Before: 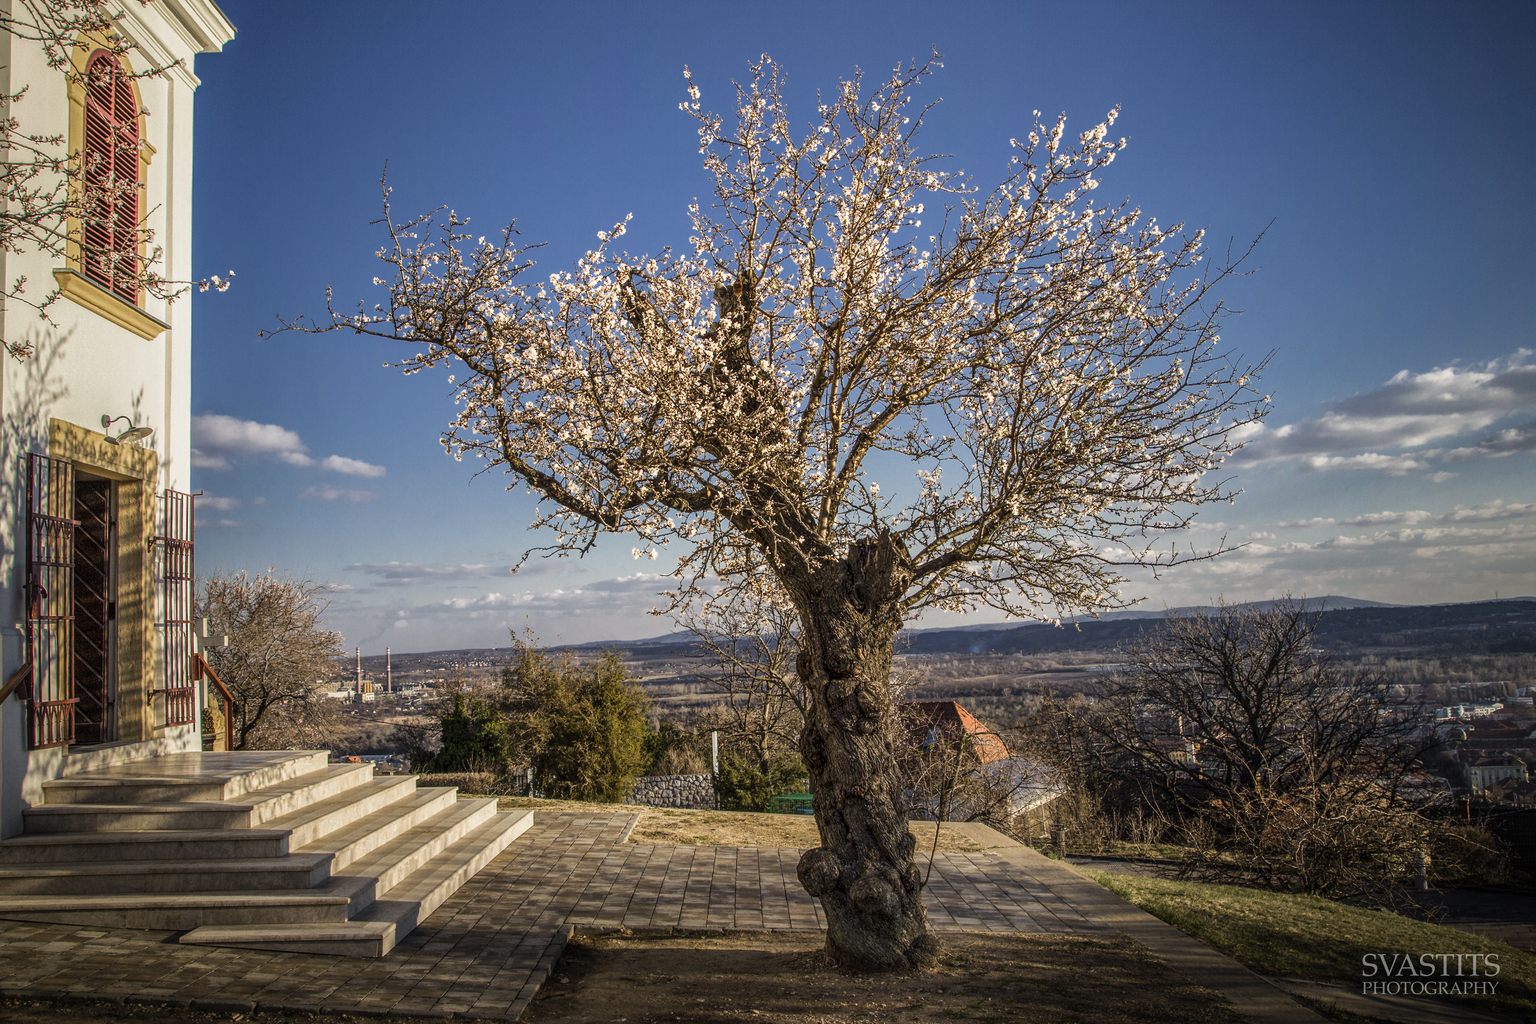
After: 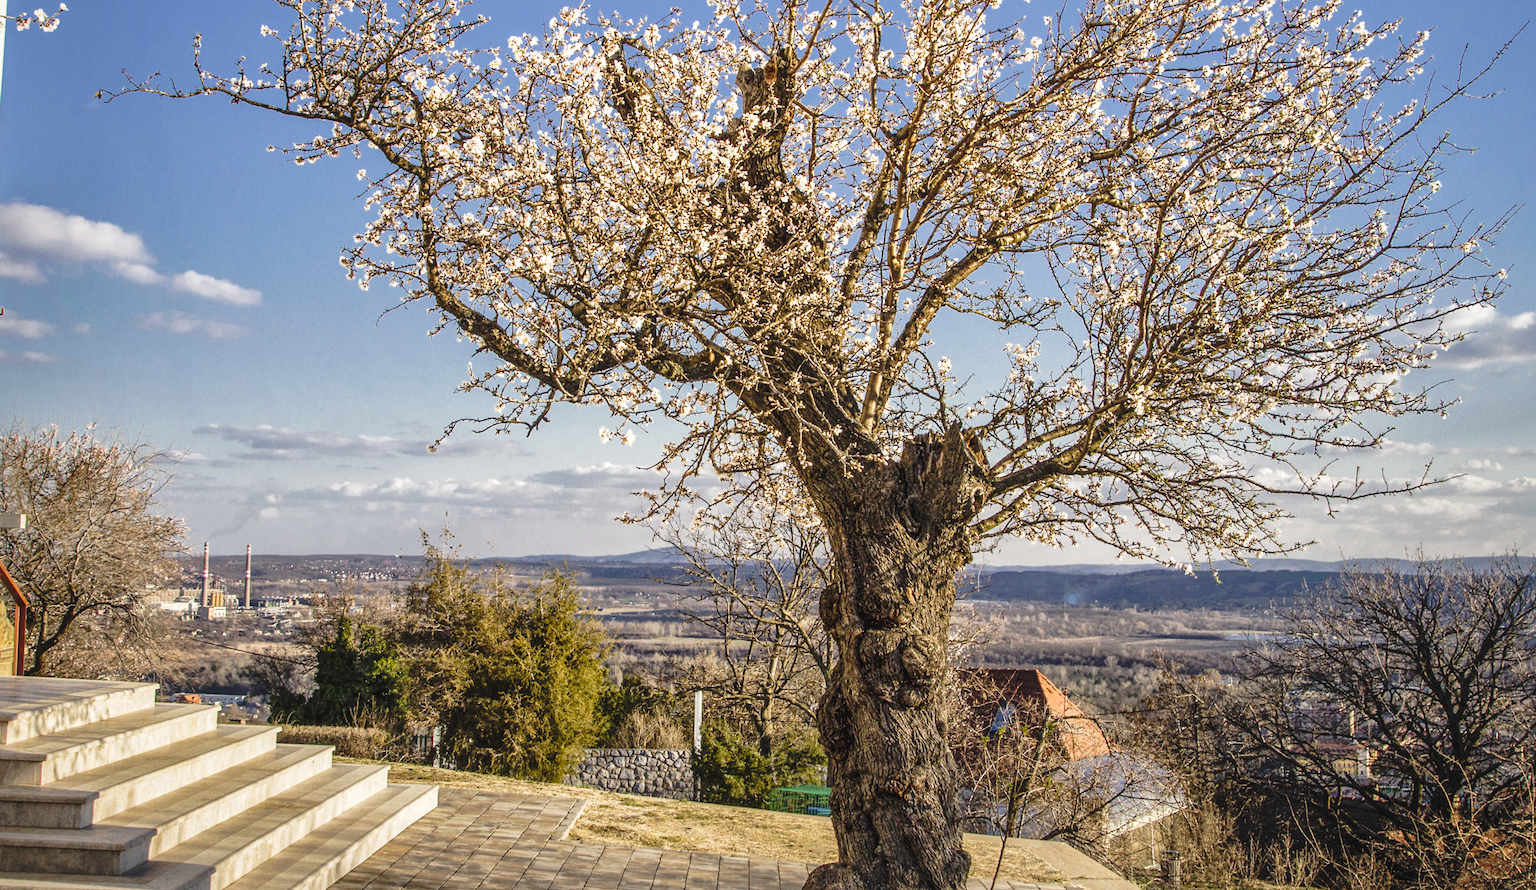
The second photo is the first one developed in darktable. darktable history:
tone curve: curves: ch0 [(0, 0.029) (0.168, 0.142) (0.359, 0.44) (0.469, 0.544) (0.634, 0.722) (0.858, 0.903) (1, 0.968)]; ch1 [(0, 0) (0.437, 0.453) (0.472, 0.47) (0.502, 0.502) (0.54, 0.534) (0.57, 0.592) (0.618, 0.66) (0.699, 0.749) (0.859, 0.899) (1, 1)]; ch2 [(0, 0) (0.33, 0.301) (0.421, 0.443) (0.476, 0.498) (0.505, 0.503) (0.547, 0.557) (0.586, 0.634) (0.608, 0.676) (1, 1)], preserve colors none
crop and rotate: angle -3.59°, left 9.839%, top 20.511%, right 12.33%, bottom 11.792%
exposure: black level correction 0.001, exposure 0.499 EV, compensate highlight preservation false
shadows and highlights: on, module defaults
